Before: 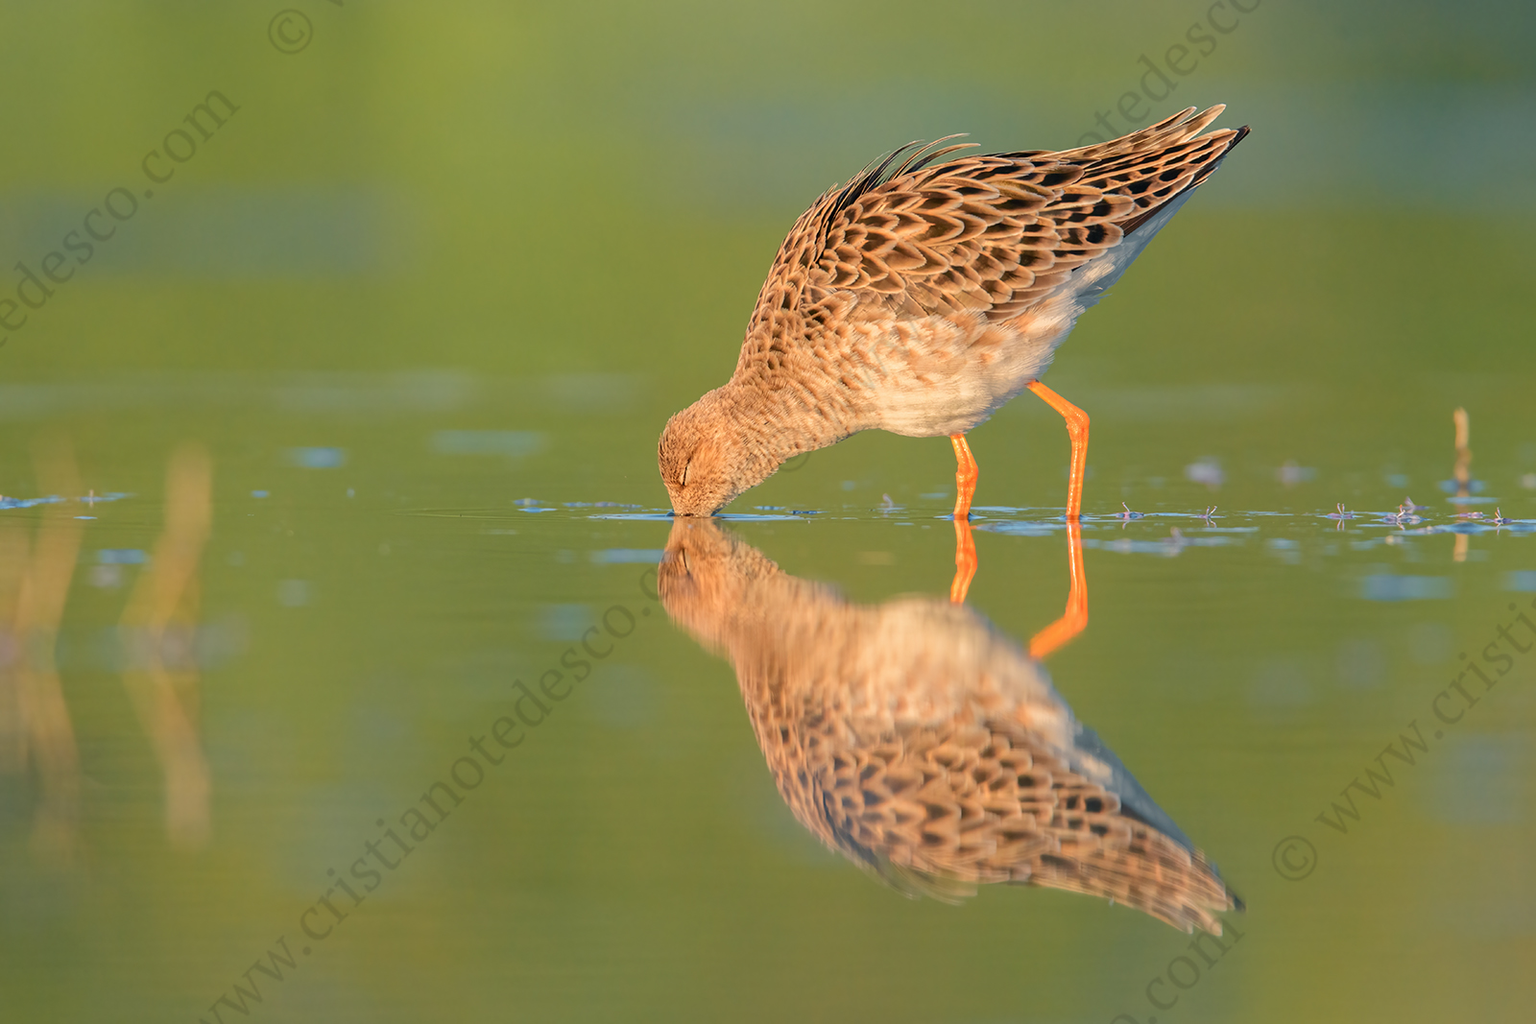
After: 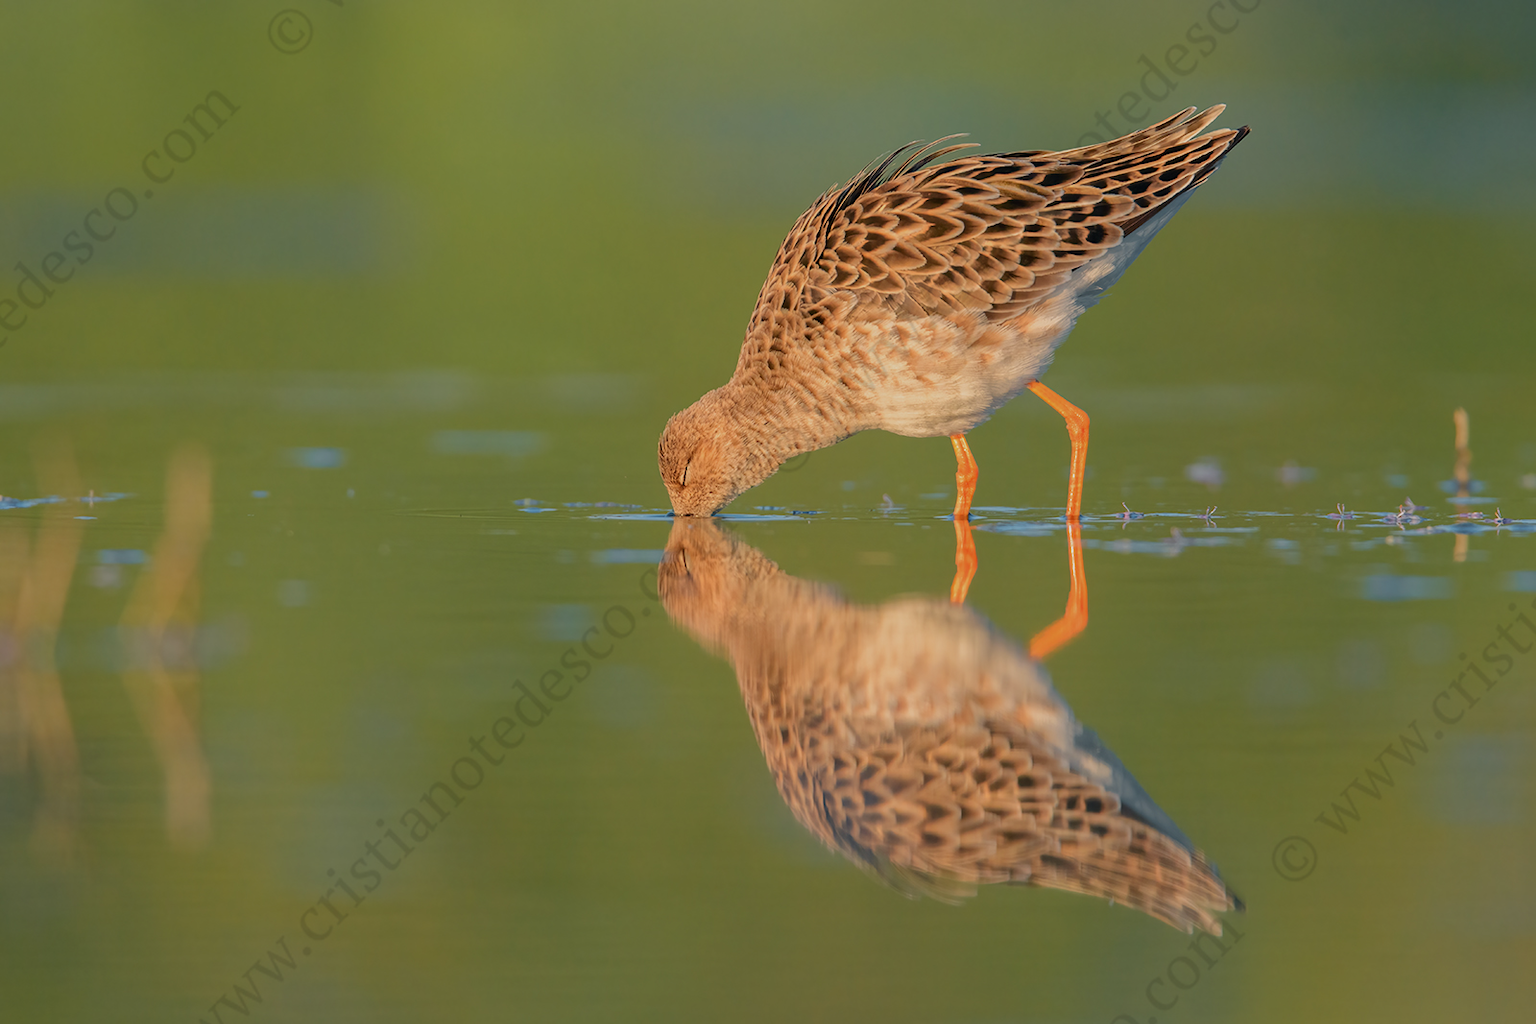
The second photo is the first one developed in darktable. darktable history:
exposure: exposure -0.462 EV, compensate highlight preservation false
